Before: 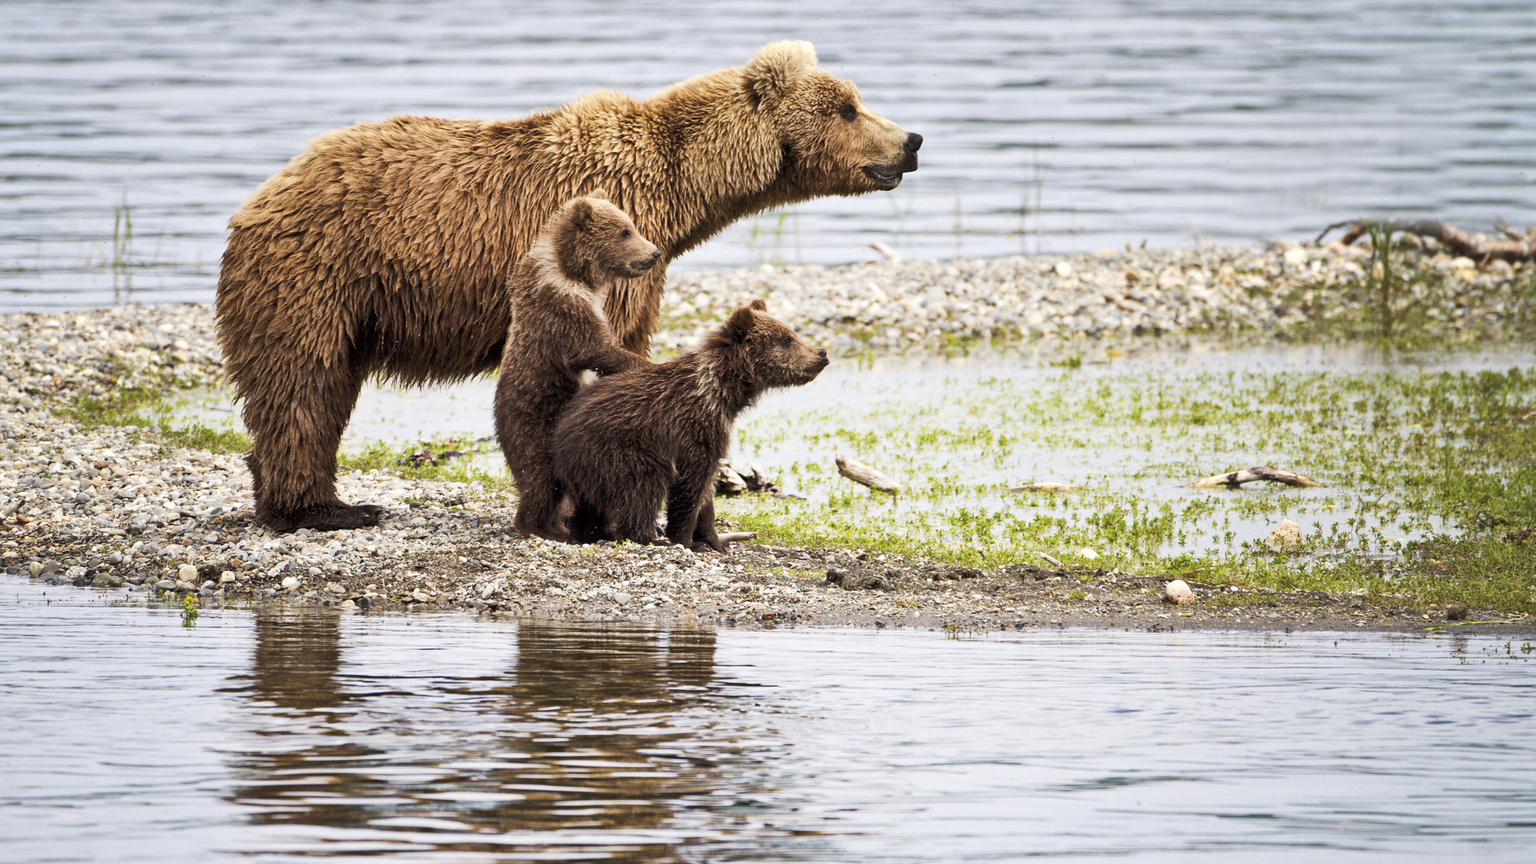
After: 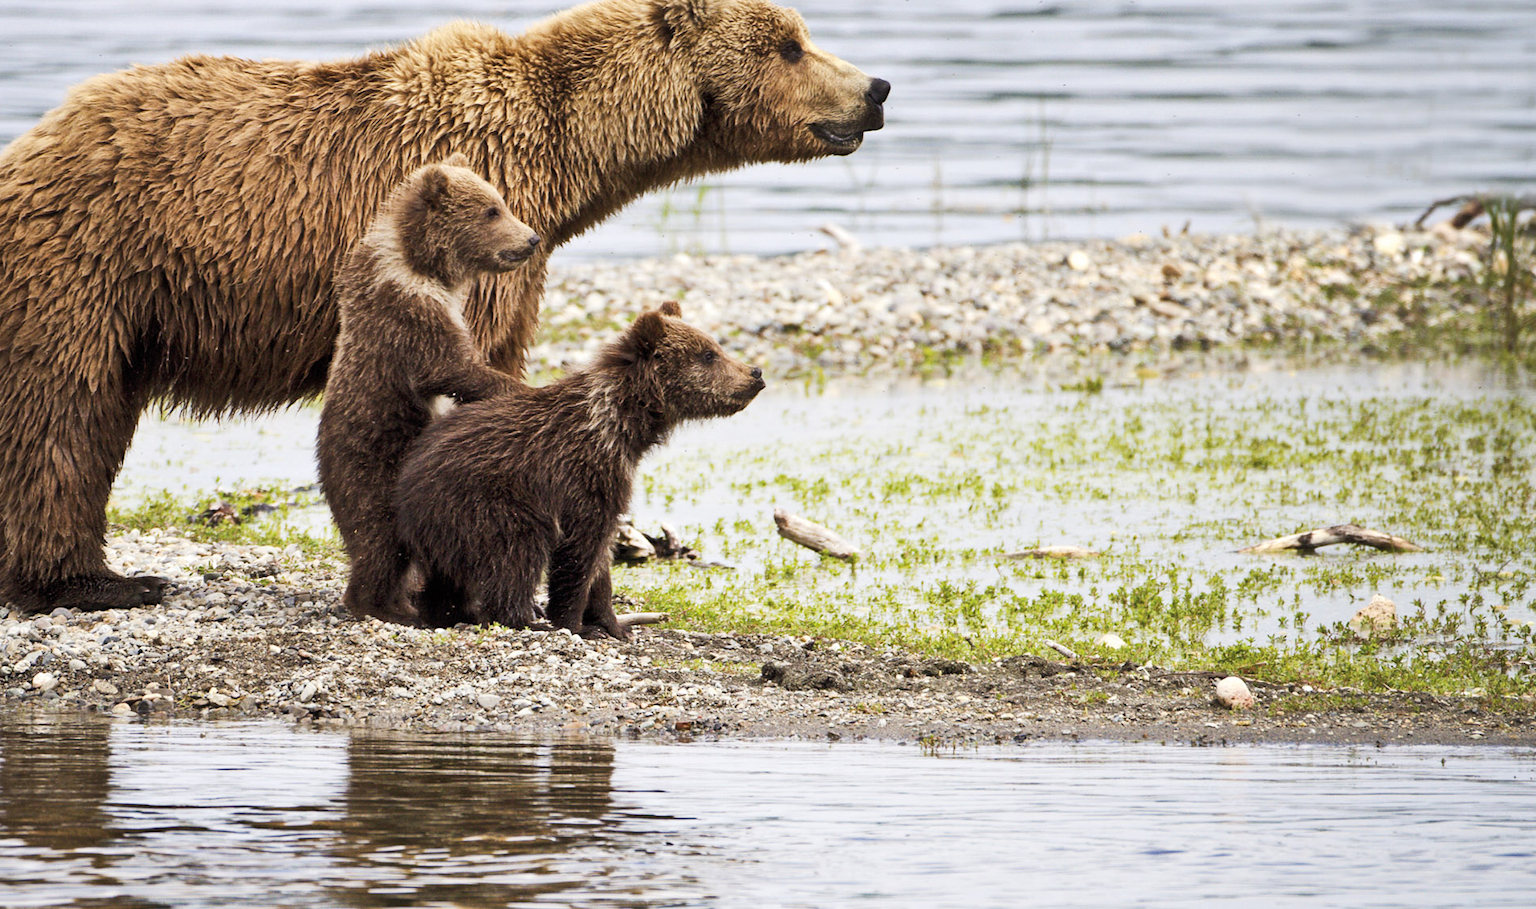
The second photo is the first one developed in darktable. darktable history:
crop: left 16.795%, top 8.628%, right 8.45%, bottom 12.647%
